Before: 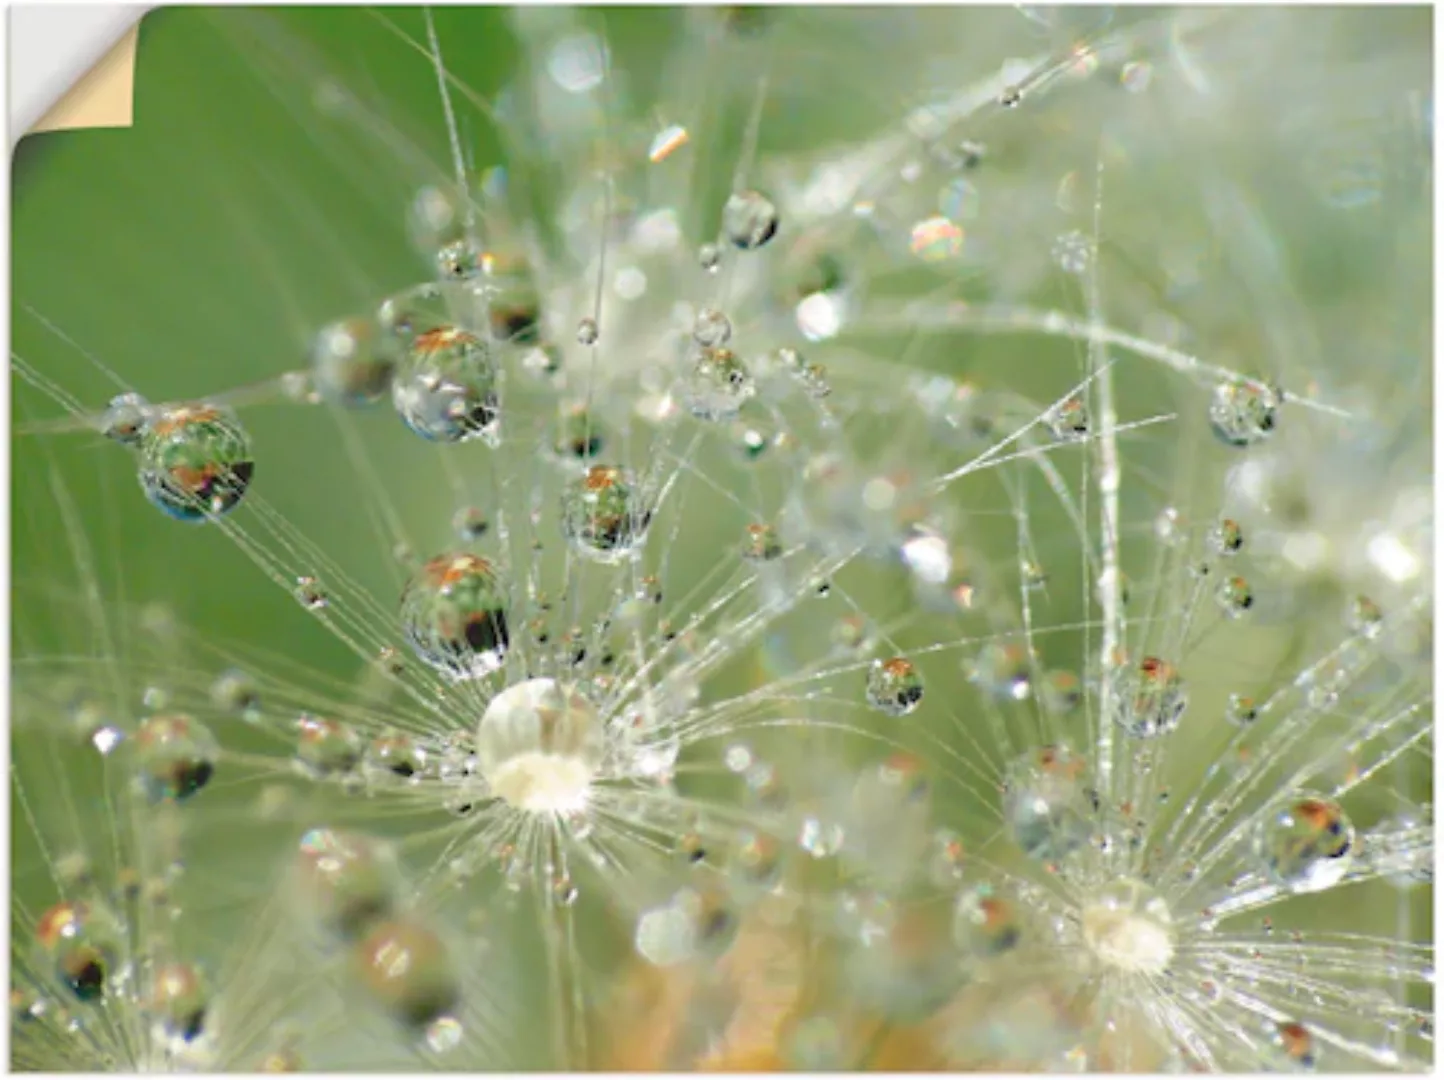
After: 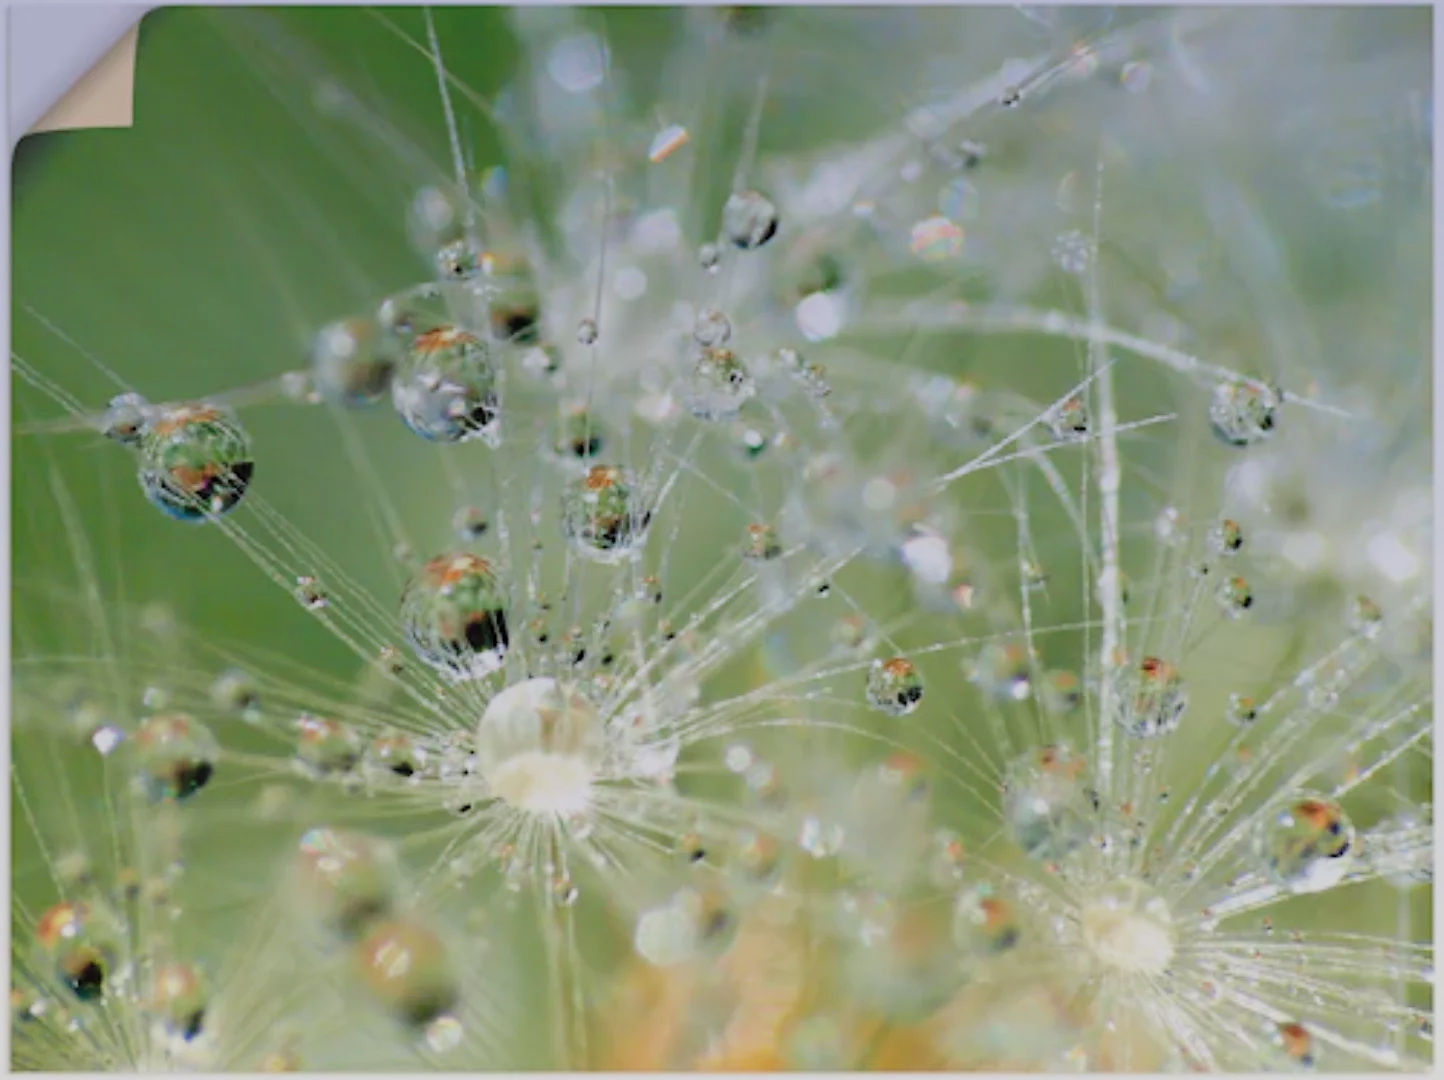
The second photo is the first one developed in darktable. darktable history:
filmic rgb: black relative exposure -9.22 EV, white relative exposure 6.77 EV, hardness 3.07, contrast 1.05
exposure: exposure 0.207 EV, compensate highlight preservation false
graduated density: hue 238.83°, saturation 50%
